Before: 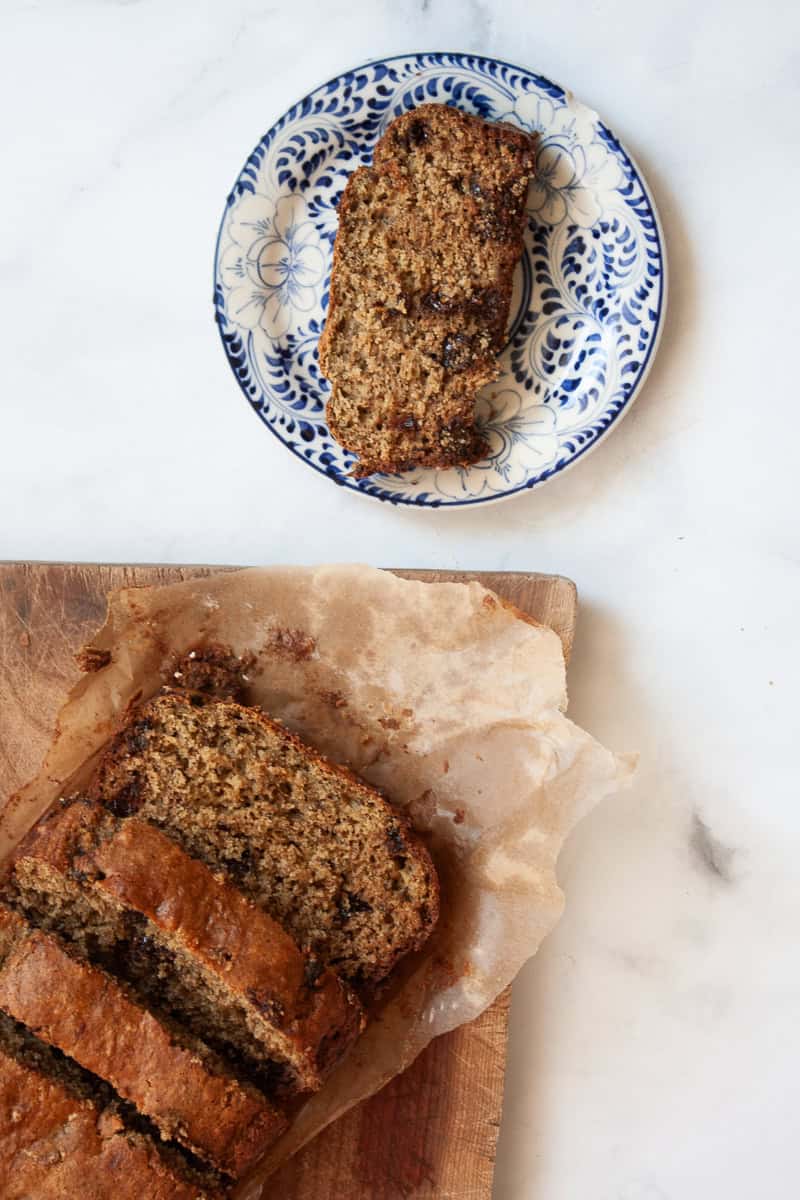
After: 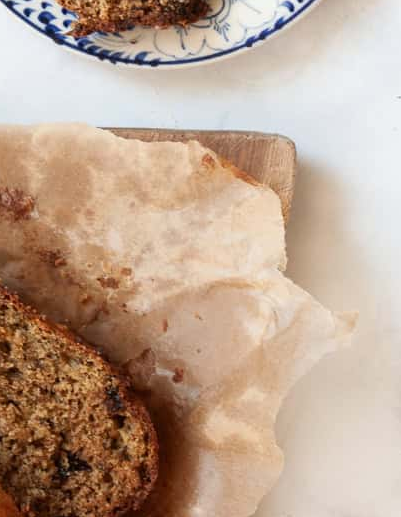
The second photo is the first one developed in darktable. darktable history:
crop: left 35.141%, top 36.765%, right 14.642%, bottom 20.075%
